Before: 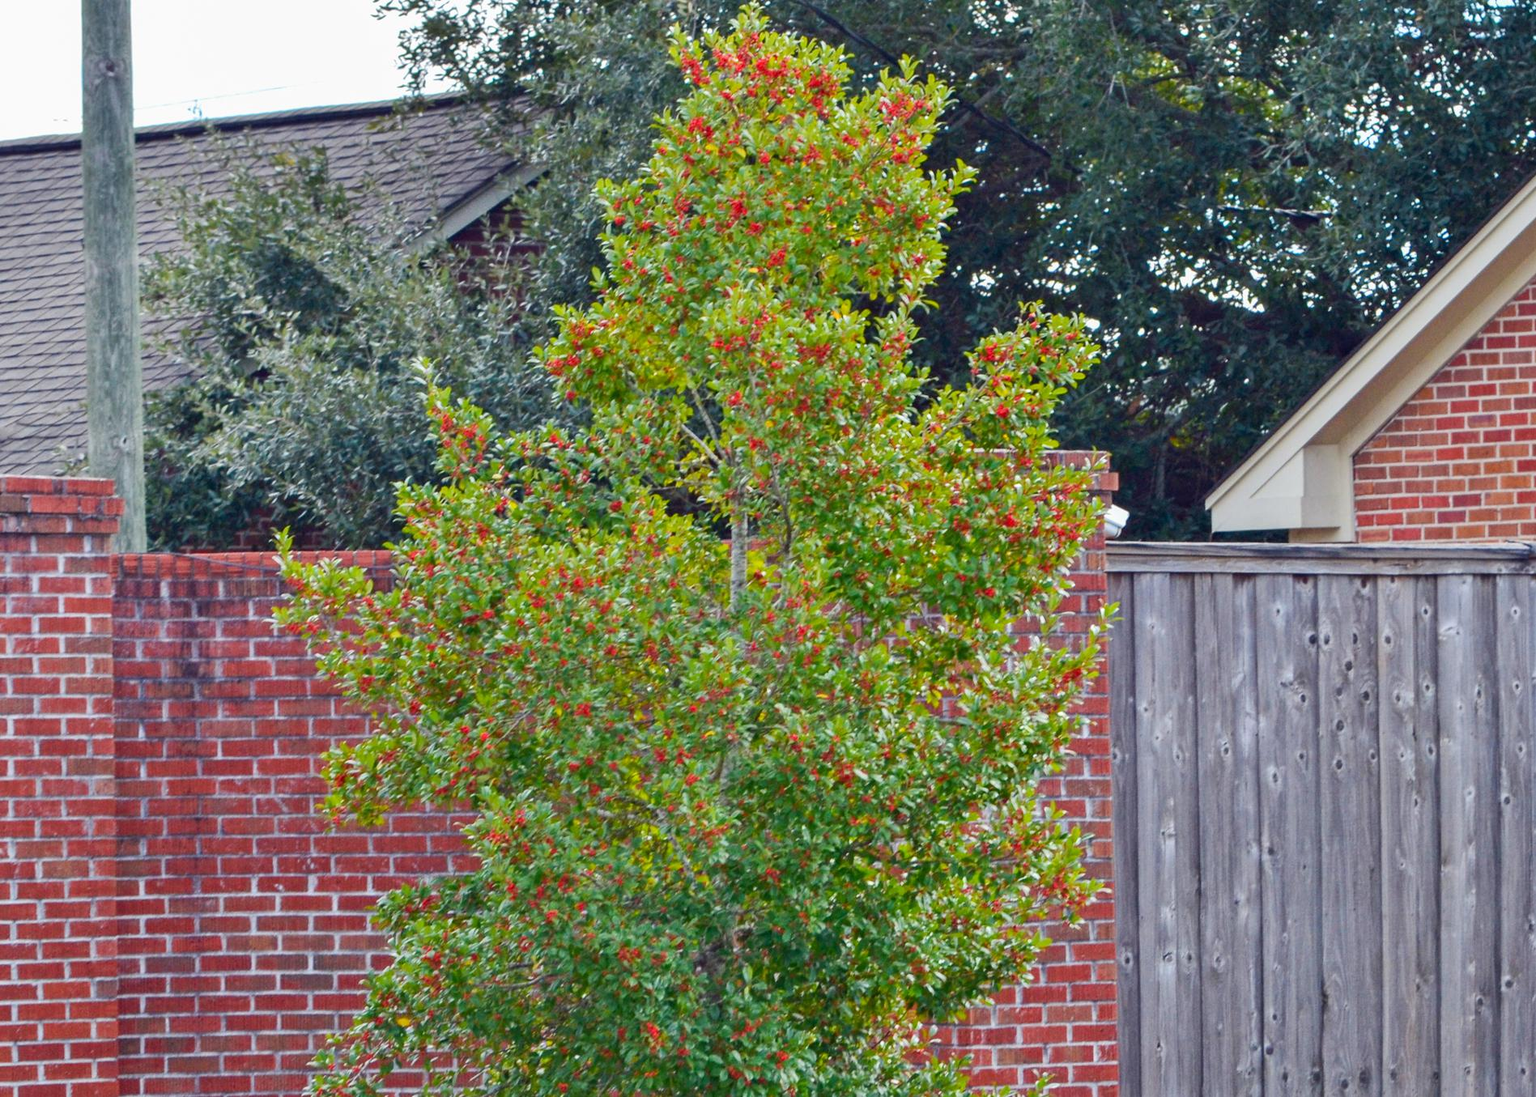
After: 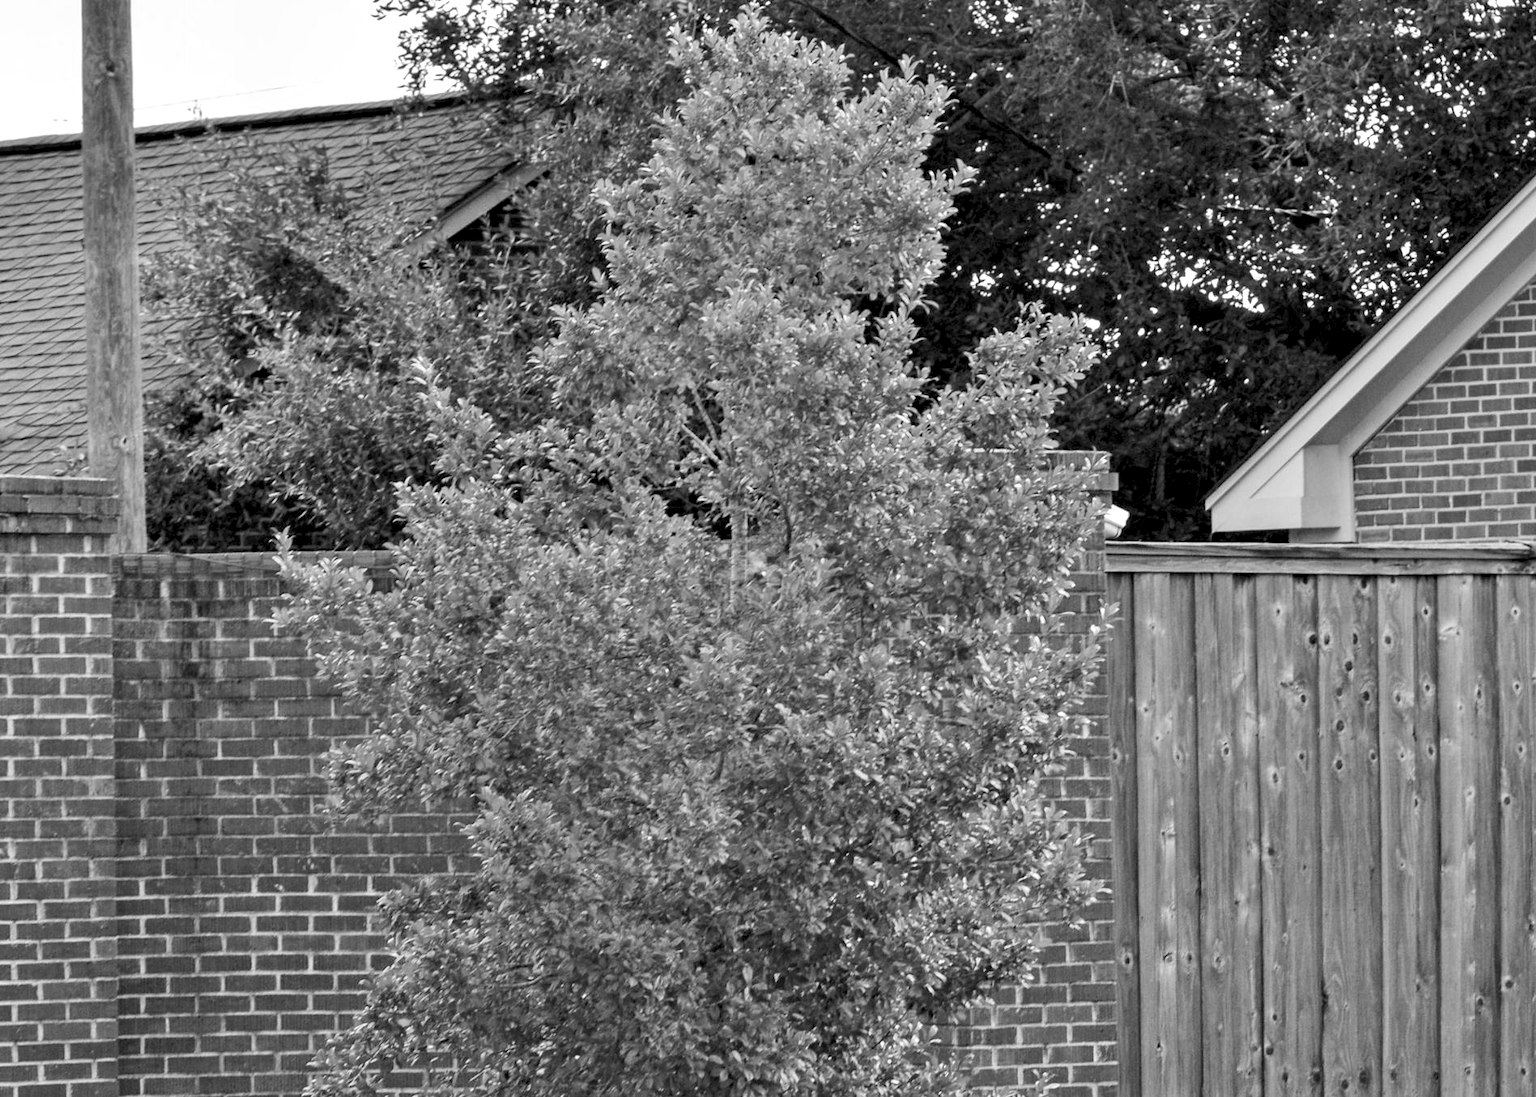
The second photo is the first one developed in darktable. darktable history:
exposure: black level correction 0.011, compensate highlight preservation false
monochrome: on, module defaults
contrast equalizer: octaves 7, y [[0.6 ×6], [0.55 ×6], [0 ×6], [0 ×6], [0 ×6]], mix 0.3
